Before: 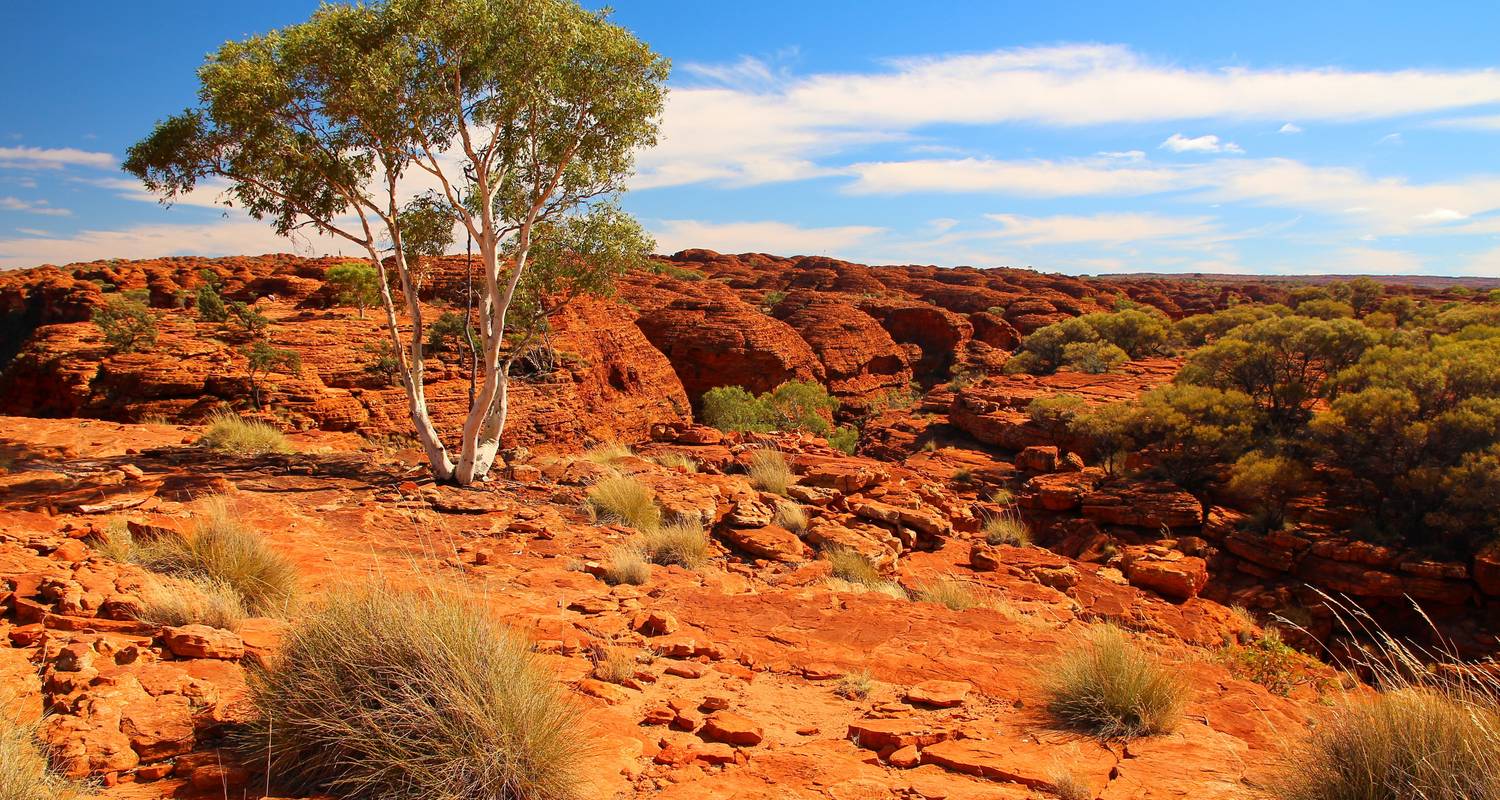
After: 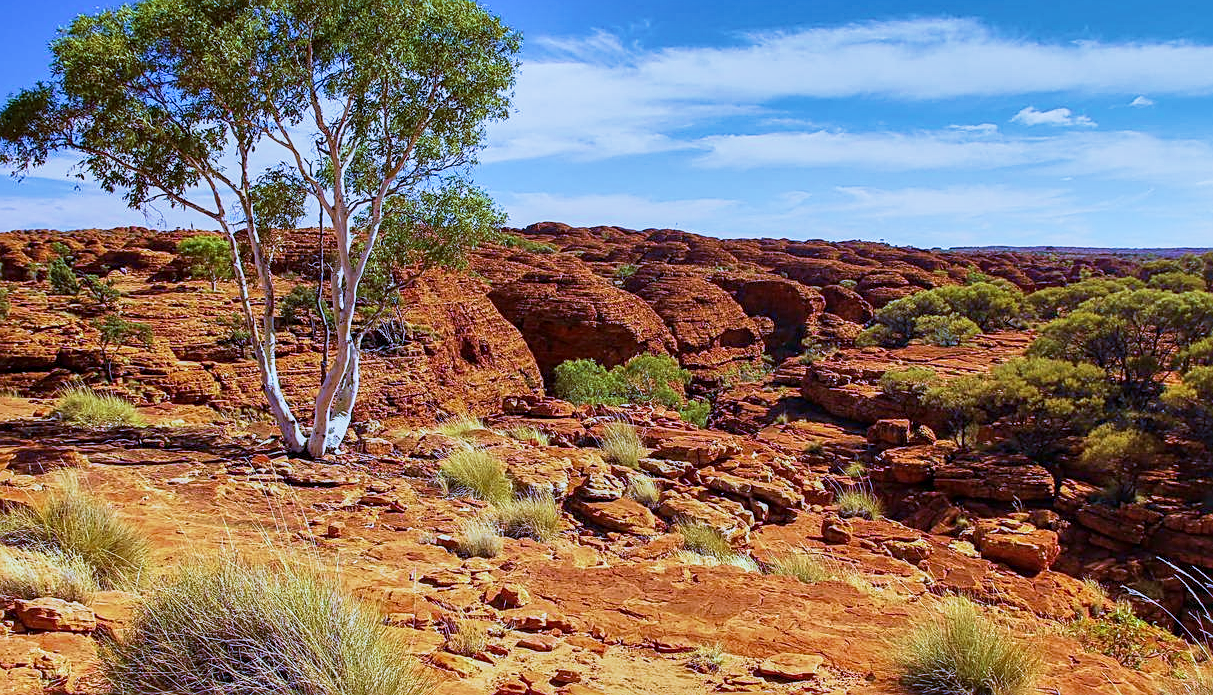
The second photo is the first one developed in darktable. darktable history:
shadows and highlights: radius 108.52, shadows 40.68, highlights -72.88, low approximation 0.01, soften with gaussian
graduated density: on, module defaults
base curve: curves: ch0 [(0, 0) (0.088, 0.125) (0.176, 0.251) (0.354, 0.501) (0.613, 0.749) (1, 0.877)], preserve colors none
velvia: strength 50%
crop: left 9.929%, top 3.475%, right 9.188%, bottom 9.529%
local contrast: on, module defaults
sharpen: on, module defaults
white balance: red 0.766, blue 1.537
